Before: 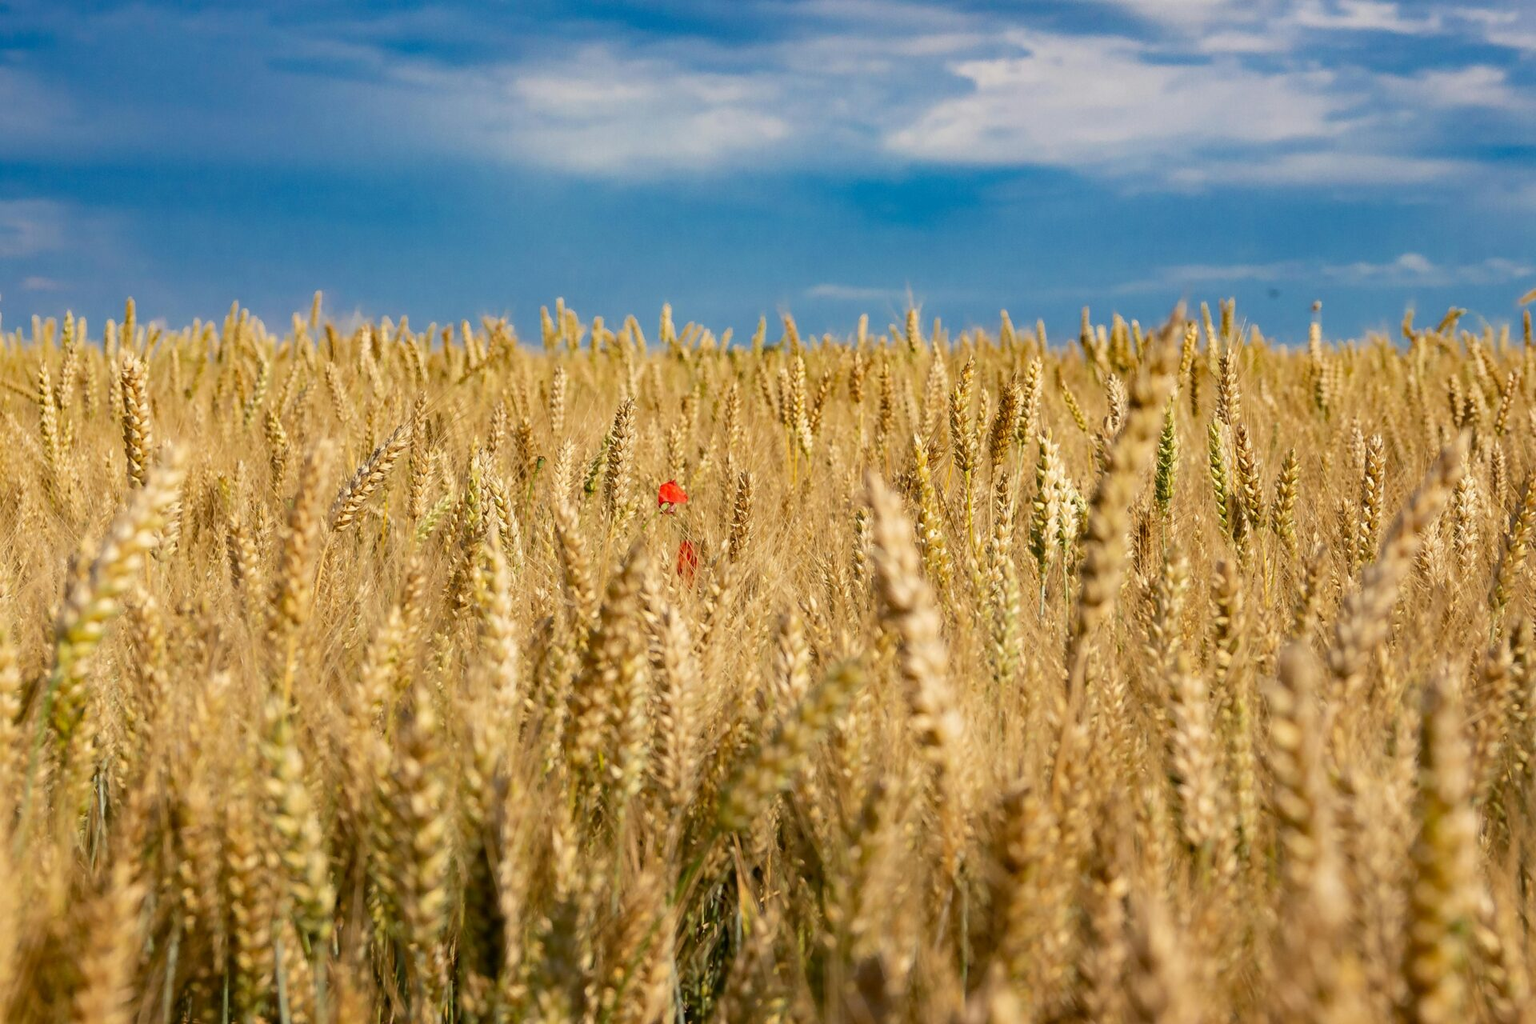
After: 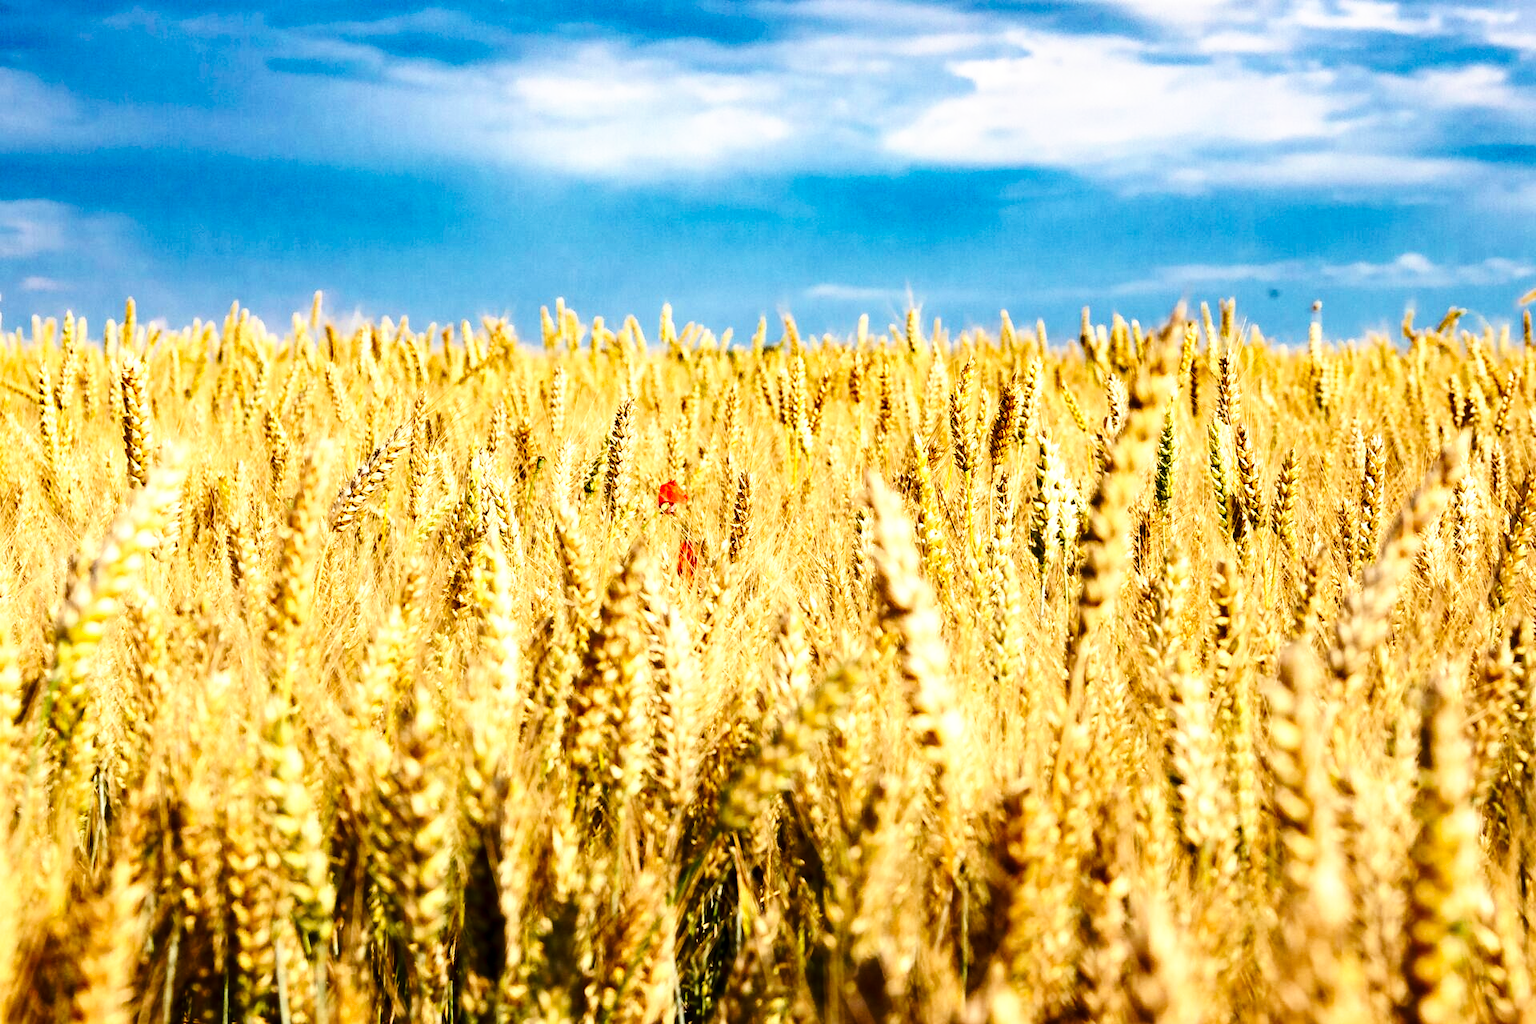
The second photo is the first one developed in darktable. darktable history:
base curve: curves: ch0 [(0, 0) (0.495, 0.917) (1, 1)], preserve colors none
local contrast: highlights 105%, shadows 98%, detail 119%, midtone range 0.2
contrast brightness saturation: contrast 0.192, brightness -0.222, saturation 0.118
tone curve: curves: ch0 [(0, 0) (0.003, 0.002) (0.011, 0.009) (0.025, 0.02) (0.044, 0.034) (0.069, 0.046) (0.1, 0.062) (0.136, 0.083) (0.177, 0.119) (0.224, 0.162) (0.277, 0.216) (0.335, 0.282) (0.399, 0.365) (0.468, 0.457) (0.543, 0.541) (0.623, 0.624) (0.709, 0.713) (0.801, 0.797) (0.898, 0.889) (1, 1)], preserve colors none
